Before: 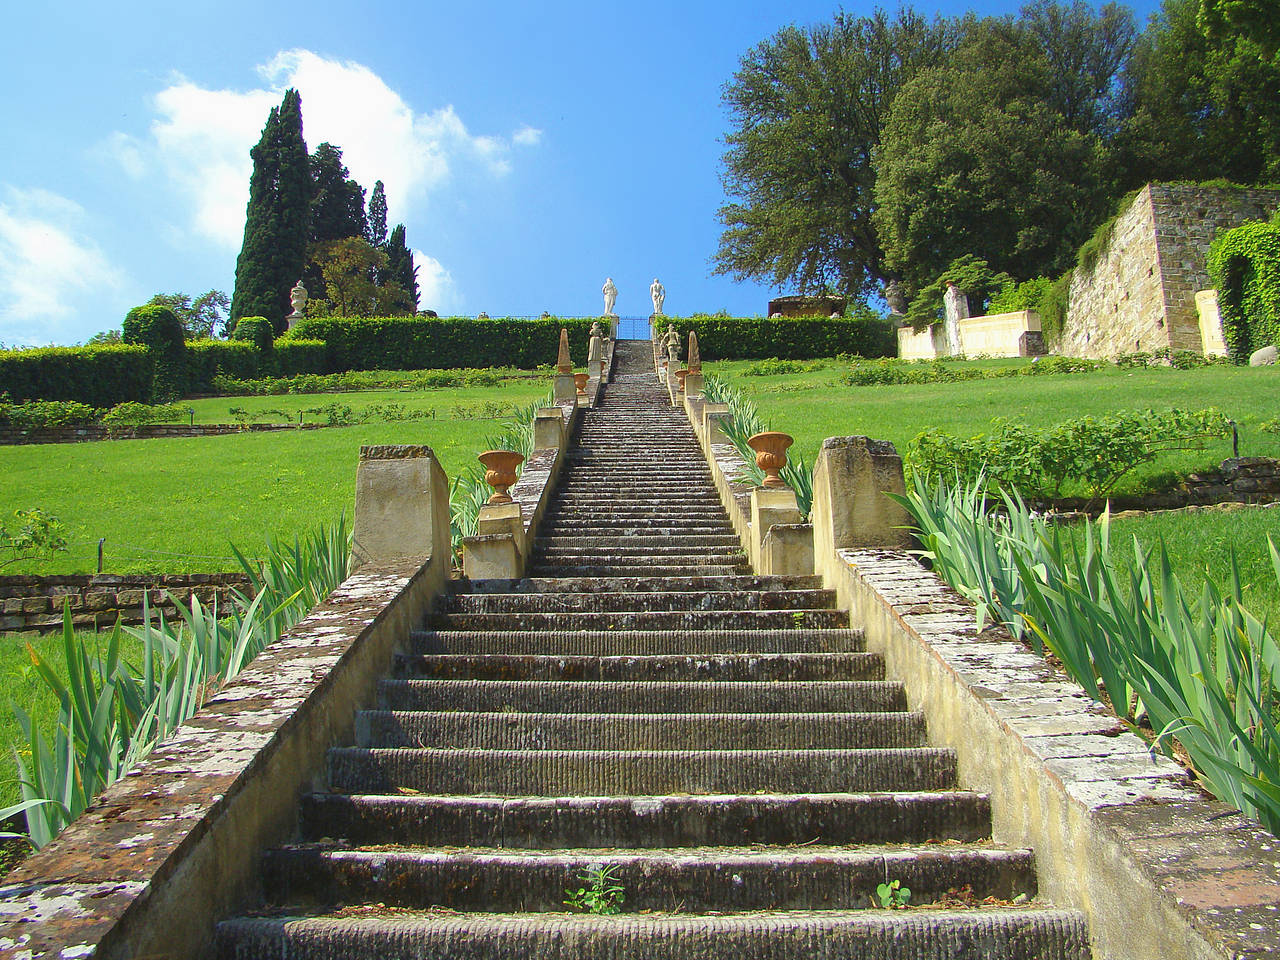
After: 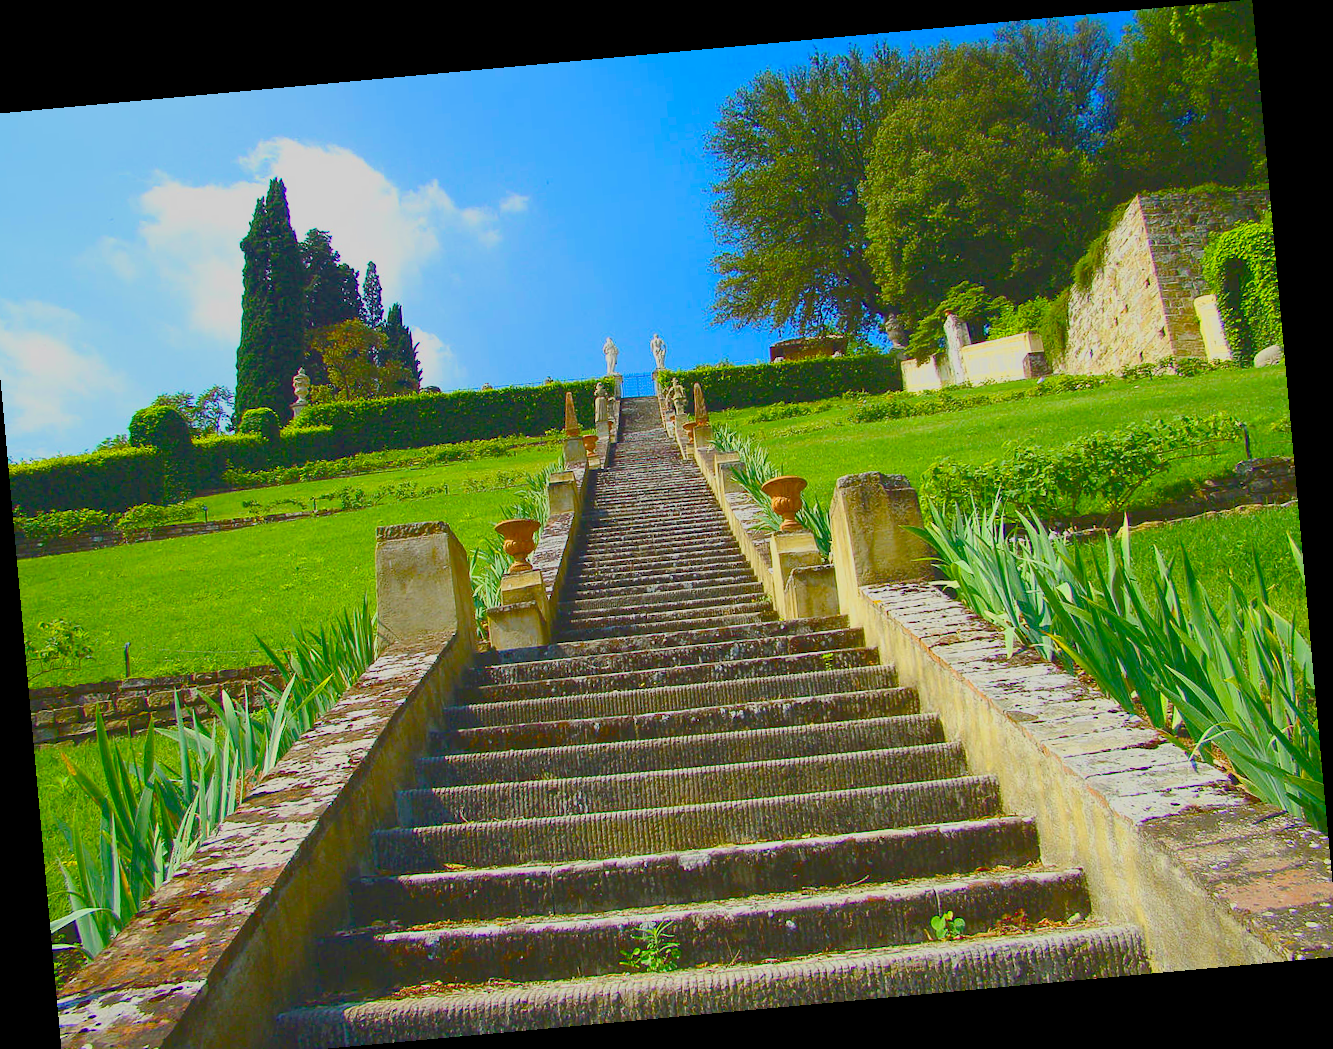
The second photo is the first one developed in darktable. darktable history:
color balance rgb: linear chroma grading › global chroma 18.9%, perceptual saturation grading › global saturation 20%, perceptual saturation grading › highlights -25%, perceptual saturation grading › shadows 50%, global vibrance 18.93%
tone curve: curves: ch0 [(0, 0.148) (0.191, 0.225) (0.712, 0.695) (0.864, 0.797) (1, 0.839)]
rotate and perspective: rotation -5.2°, automatic cropping off
crop: left 1.743%, right 0.268%, bottom 2.011%
